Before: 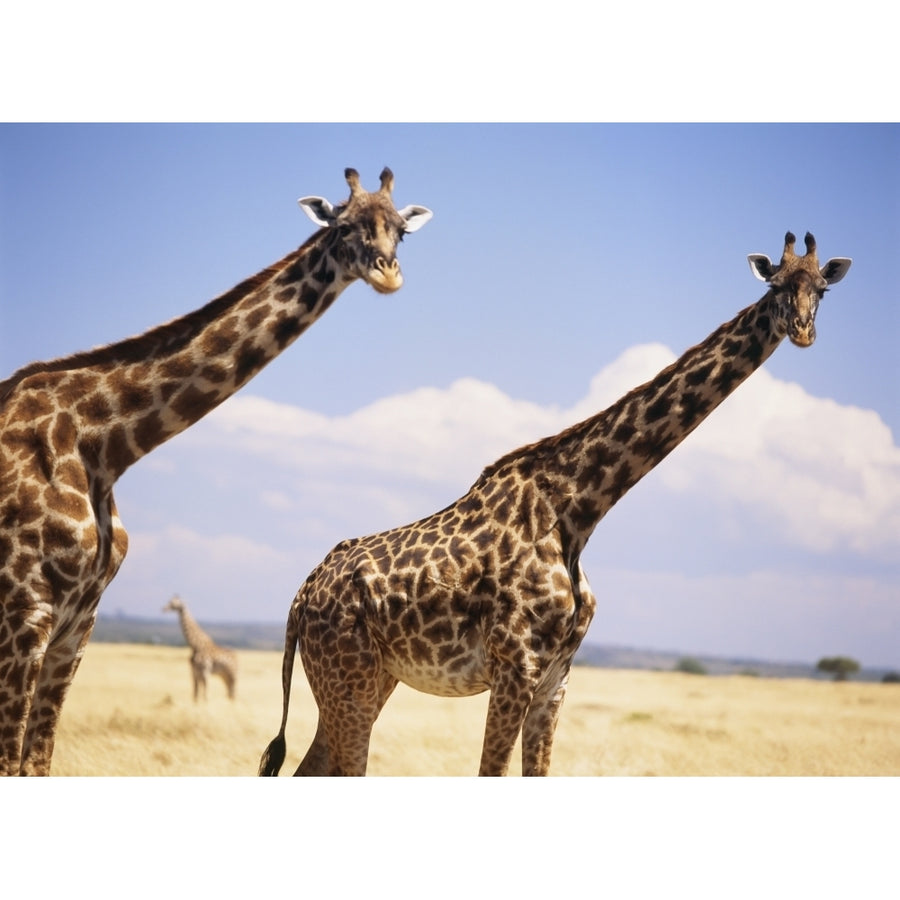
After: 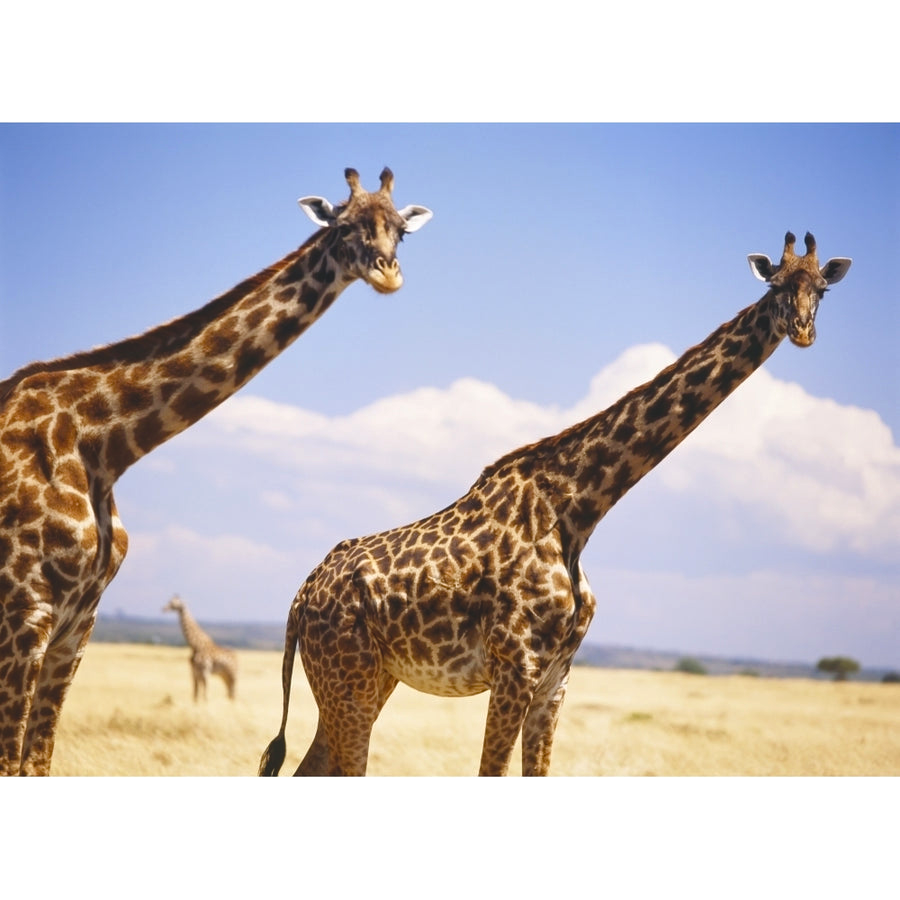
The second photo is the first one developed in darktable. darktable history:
local contrast: highlights 107%, shadows 99%, detail 119%, midtone range 0.2
exposure: black level correction 0, compensate highlight preservation false
color balance rgb: global offset › luminance 1.488%, perceptual saturation grading › global saturation 25.305%, perceptual saturation grading › highlights -28.58%, perceptual saturation grading › shadows 32.843%, global vibrance 20%
